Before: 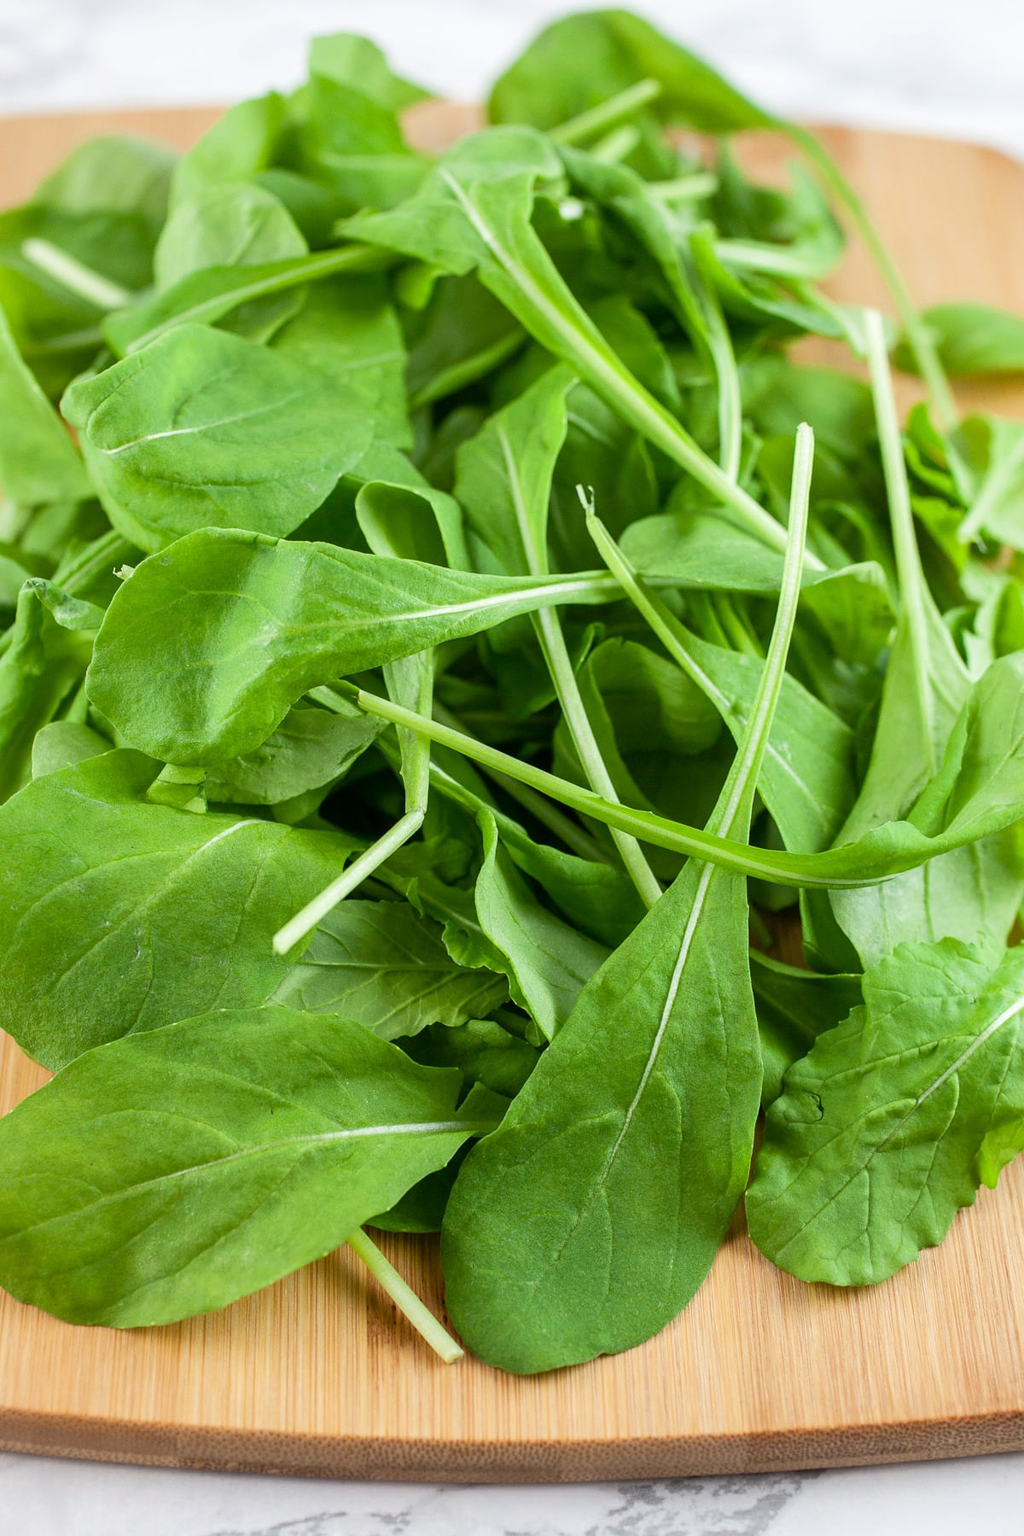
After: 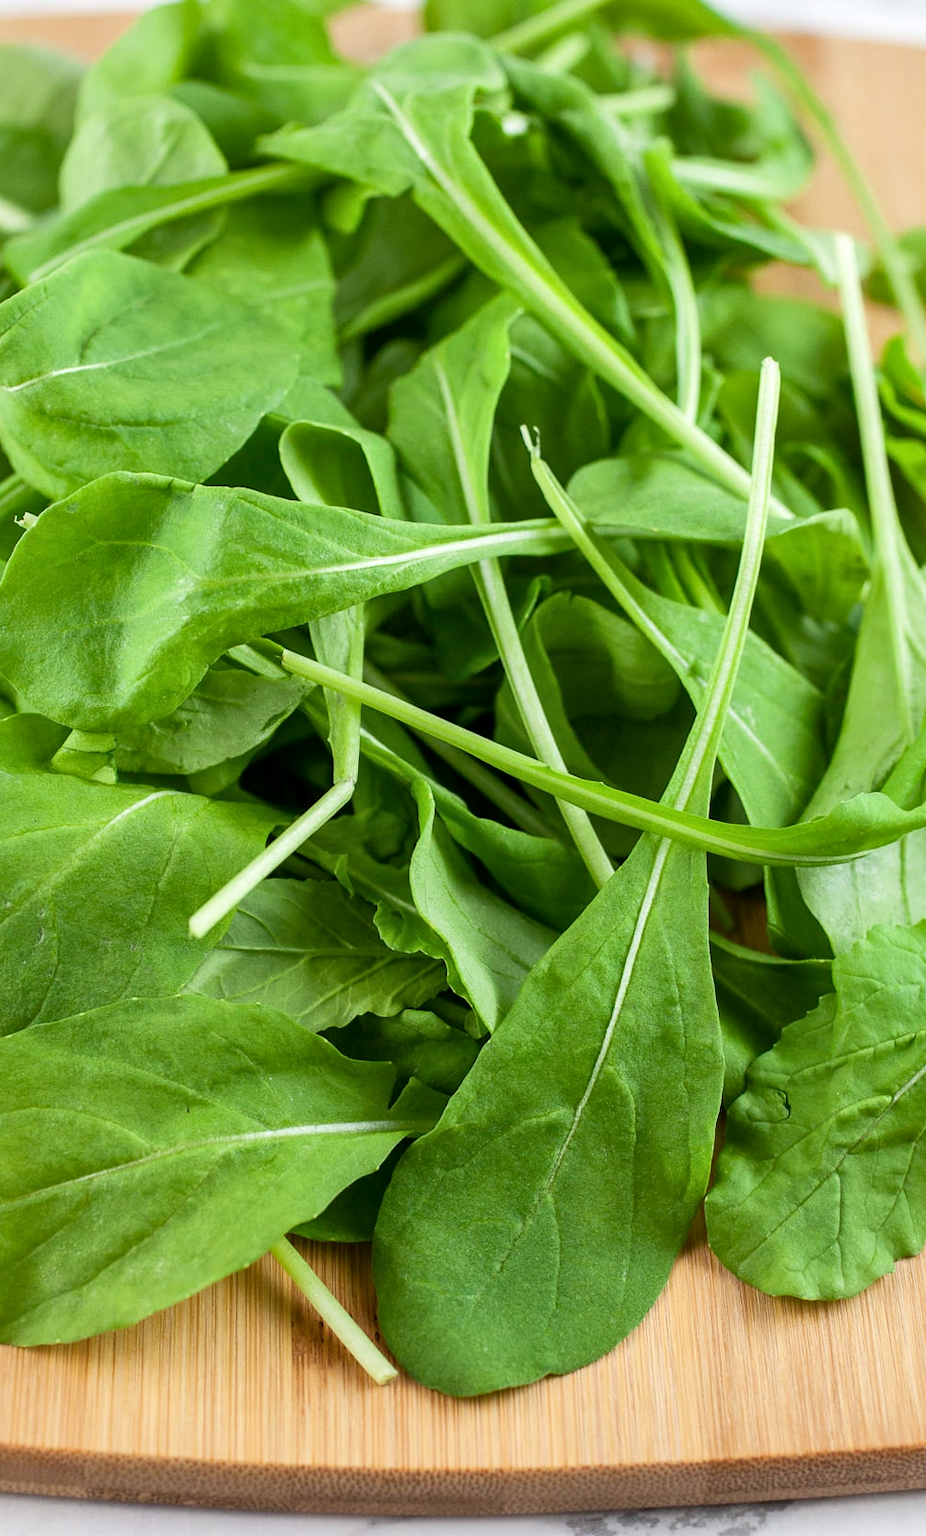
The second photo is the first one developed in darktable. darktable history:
crop: left 9.807%, top 6.259%, right 7.334%, bottom 2.177%
local contrast: mode bilateral grid, contrast 20, coarseness 50, detail 120%, midtone range 0.2
